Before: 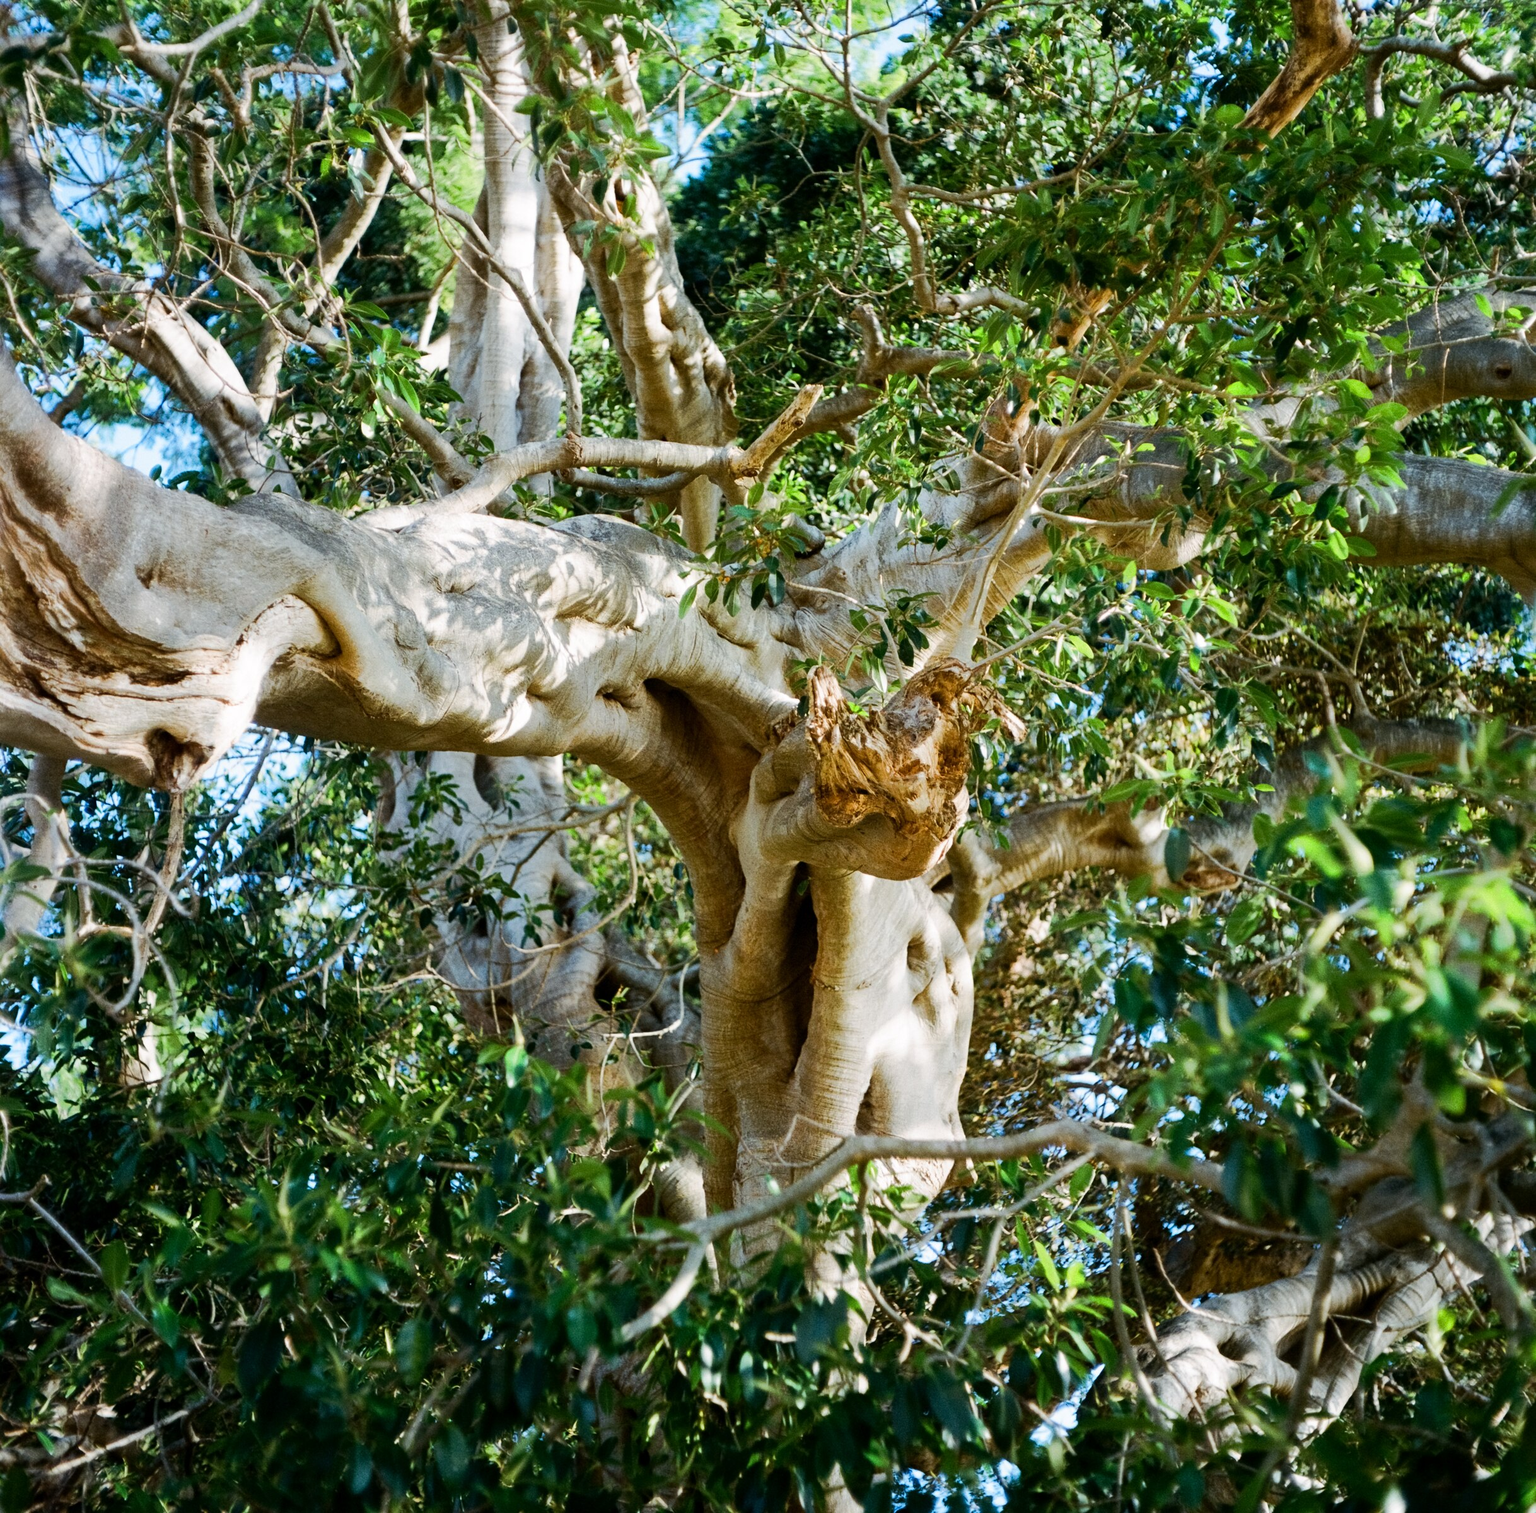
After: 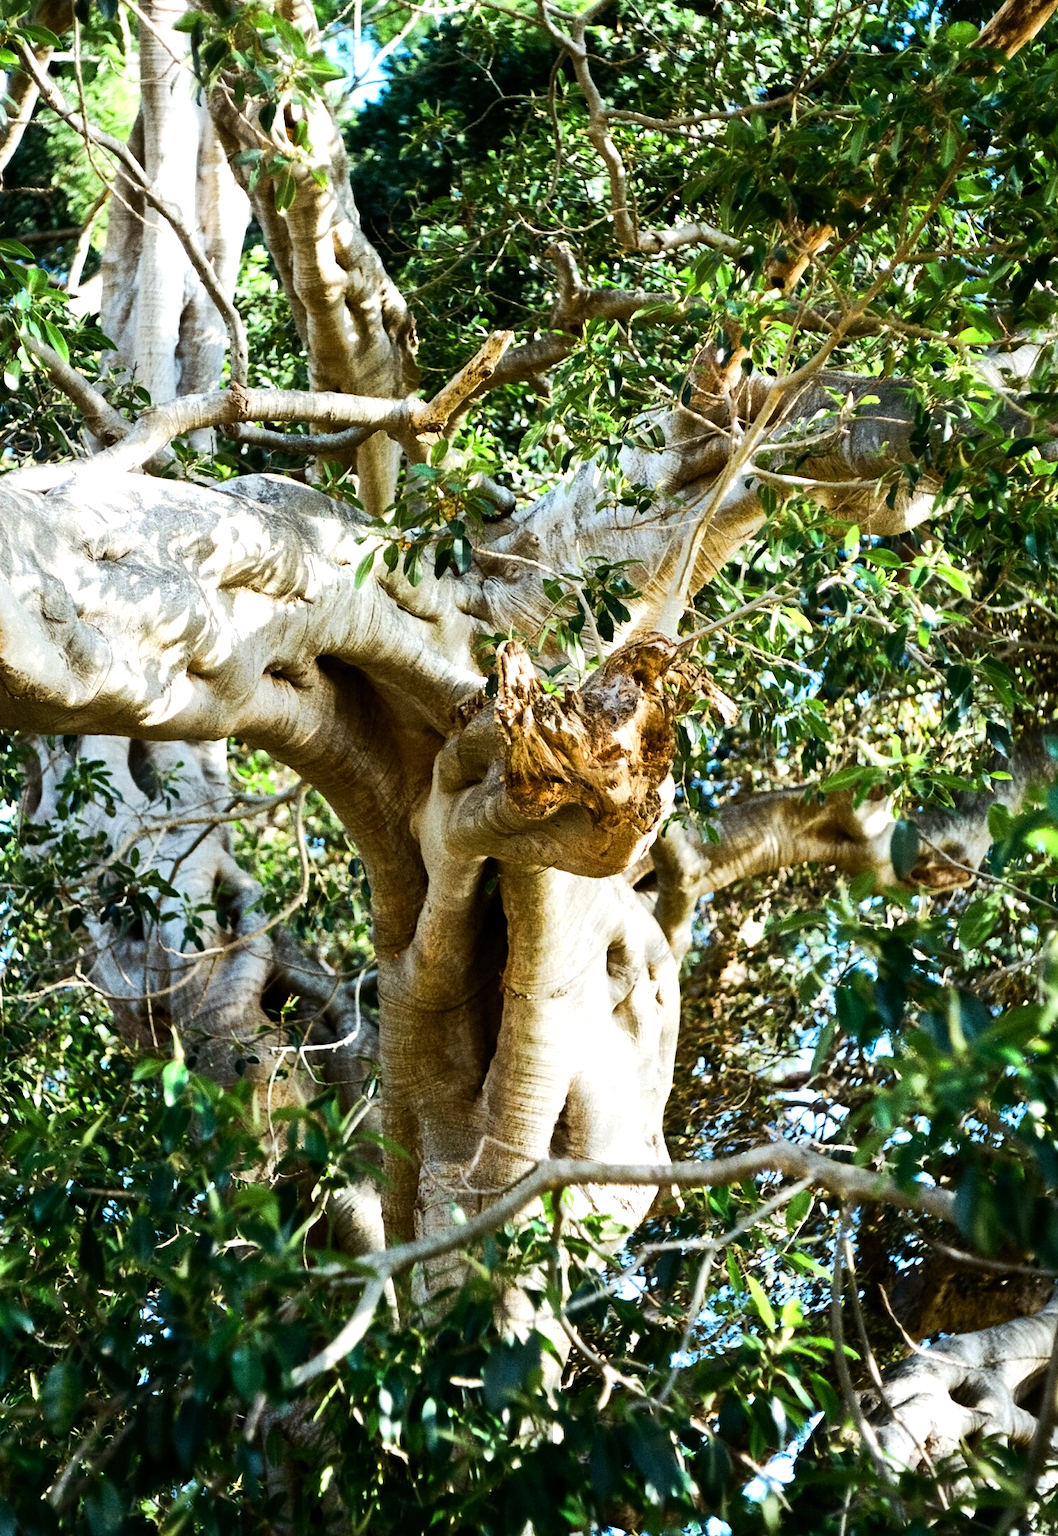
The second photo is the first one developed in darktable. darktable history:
crop and rotate: left 23.308%, top 5.643%, right 14.197%, bottom 2.339%
tone equalizer: -8 EV -0.731 EV, -7 EV -0.725 EV, -6 EV -0.618 EV, -5 EV -0.387 EV, -3 EV 0.402 EV, -2 EV 0.6 EV, -1 EV 0.679 EV, +0 EV 0.759 EV, edges refinement/feathering 500, mask exposure compensation -1.57 EV, preserve details no
